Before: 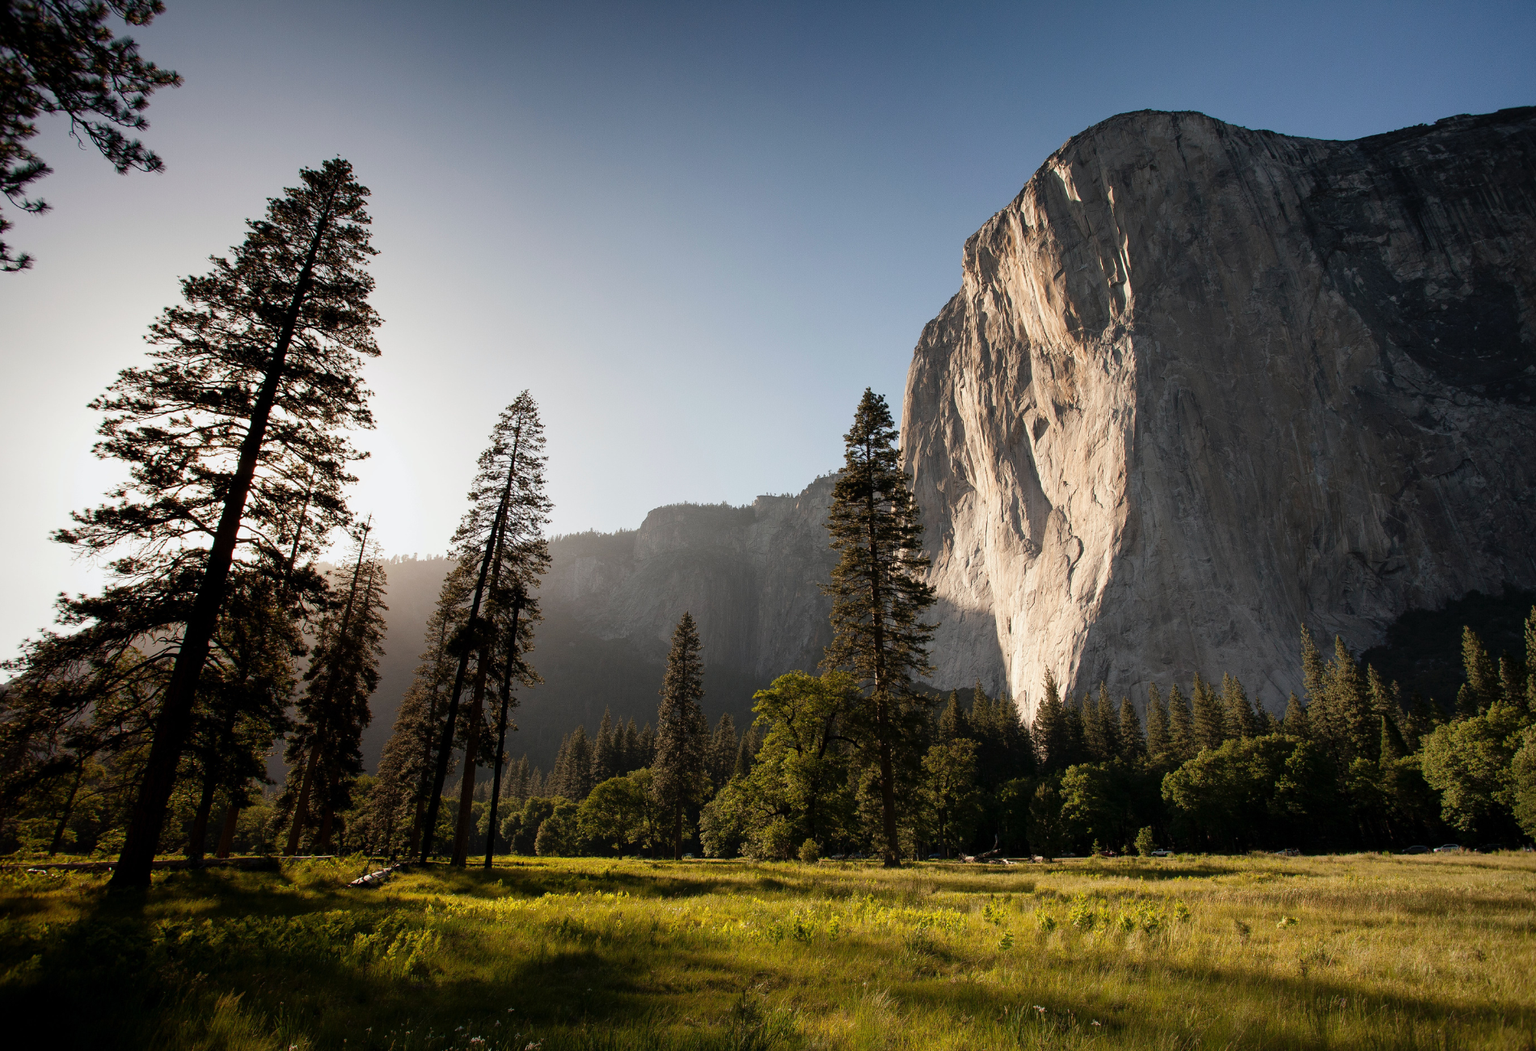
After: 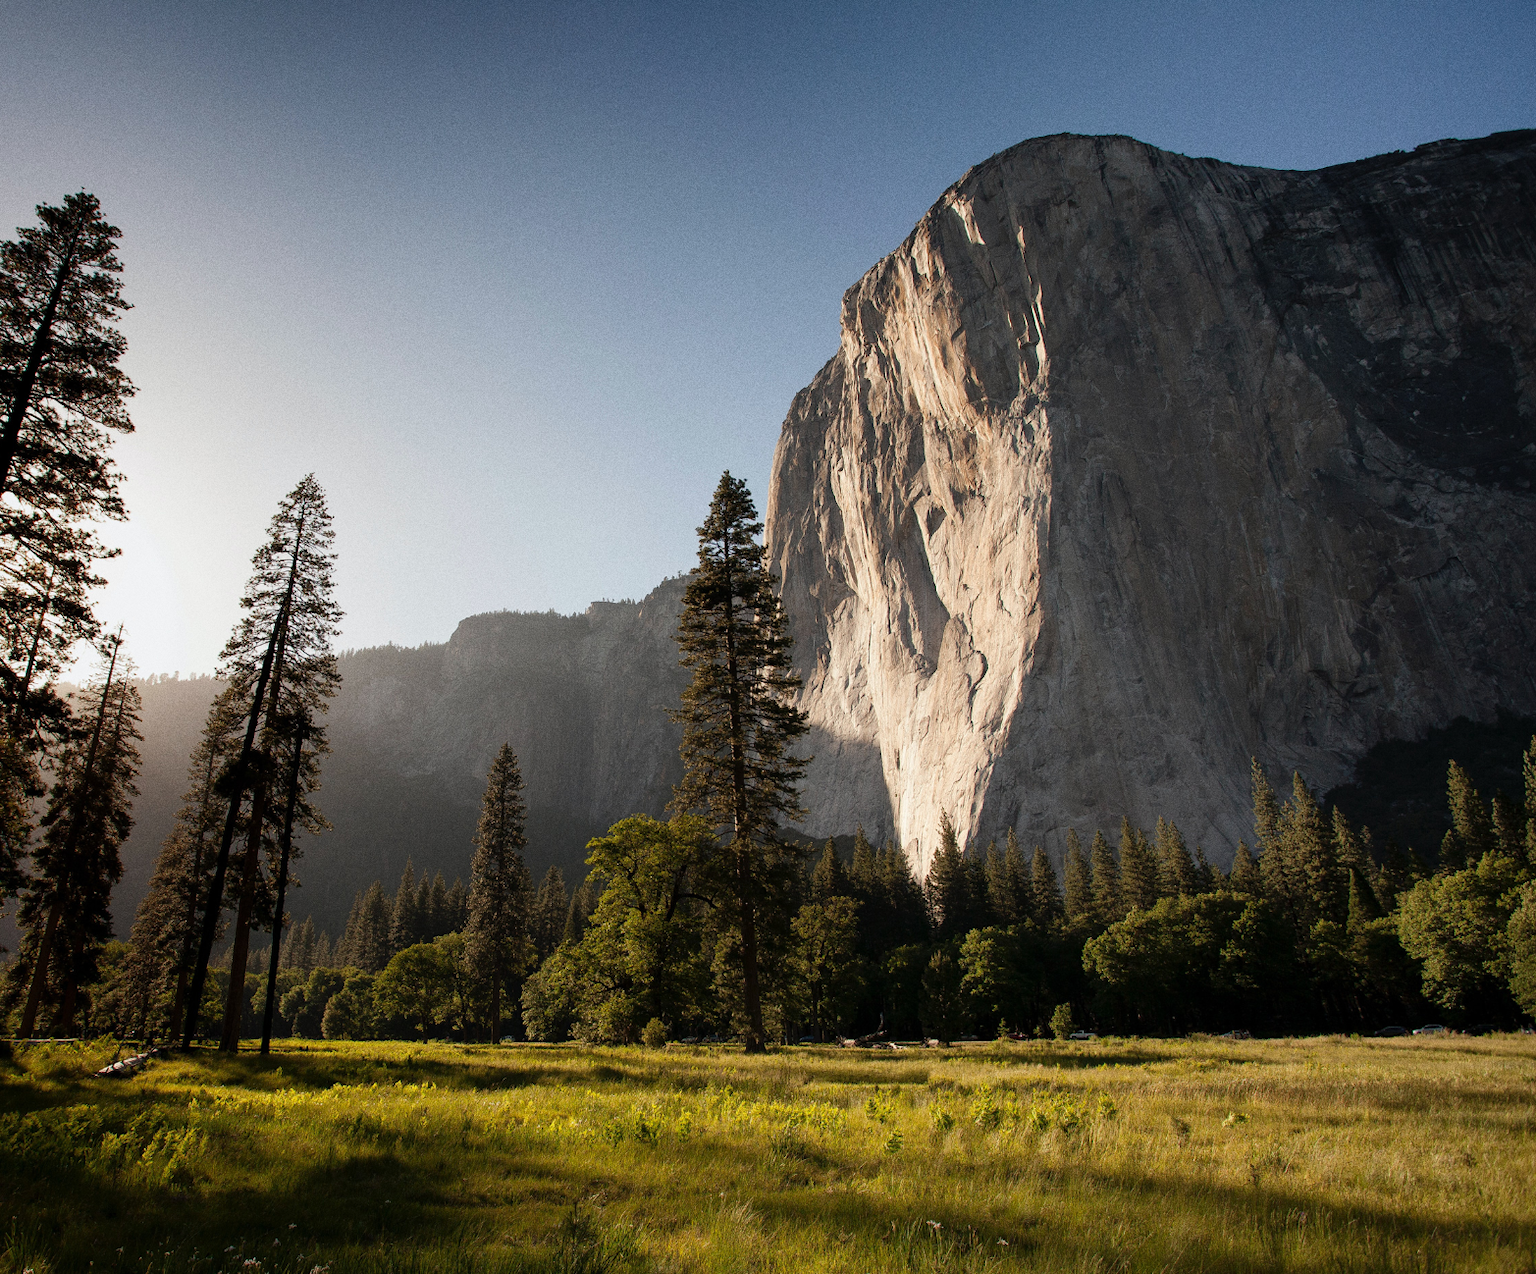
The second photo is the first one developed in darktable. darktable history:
crop: left 17.582%, bottom 0.031%
grain: coarseness 0.09 ISO
